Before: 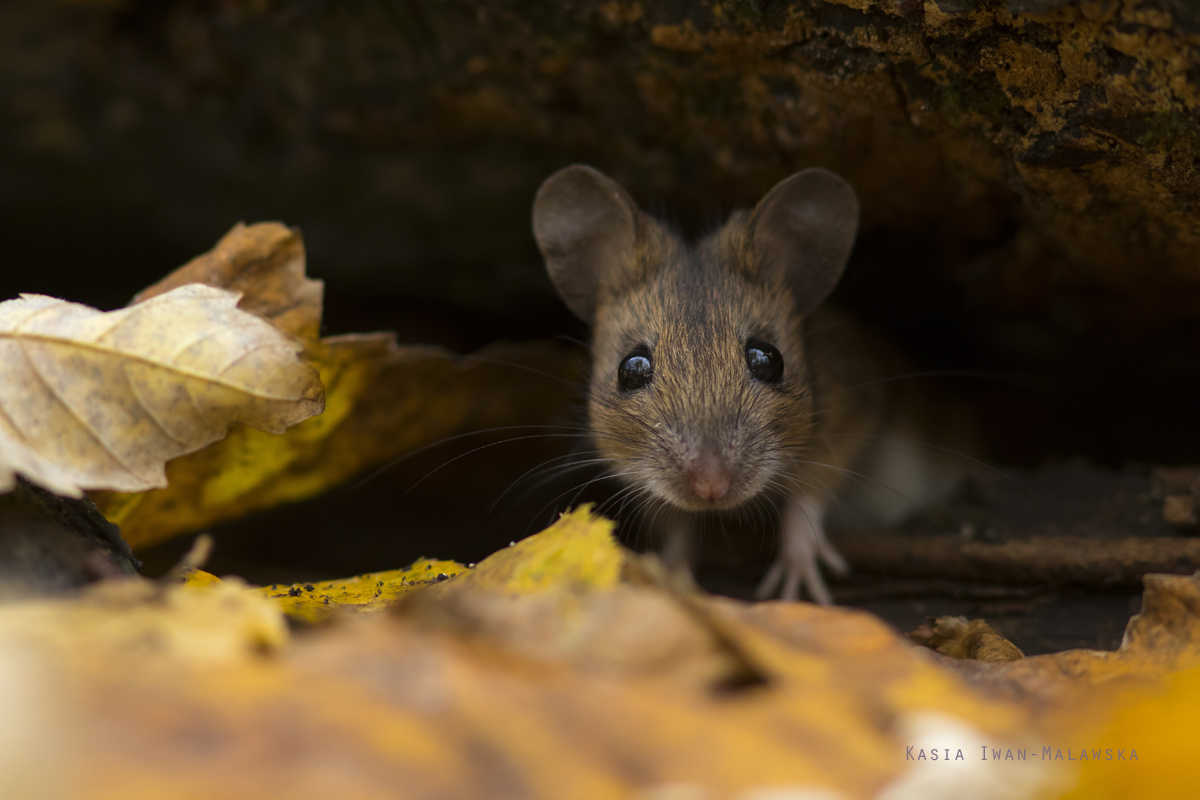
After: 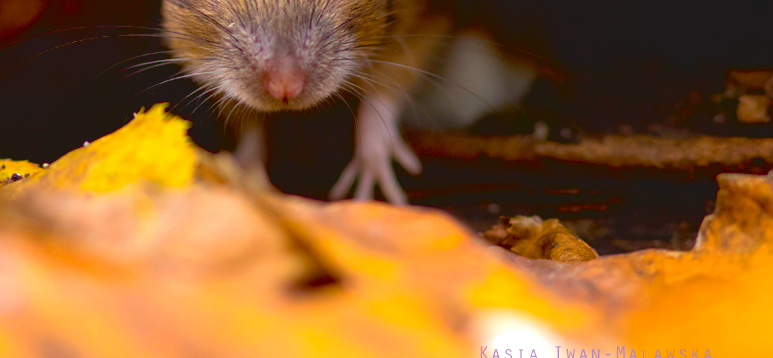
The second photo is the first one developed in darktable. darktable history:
contrast brightness saturation: contrast -0.19, saturation 0.19
exposure: black level correction 0.01, exposure 1 EV, compensate highlight preservation false
white balance: red 1.004, blue 1.096
crop and rotate: left 35.509%, top 50.238%, bottom 4.934%
